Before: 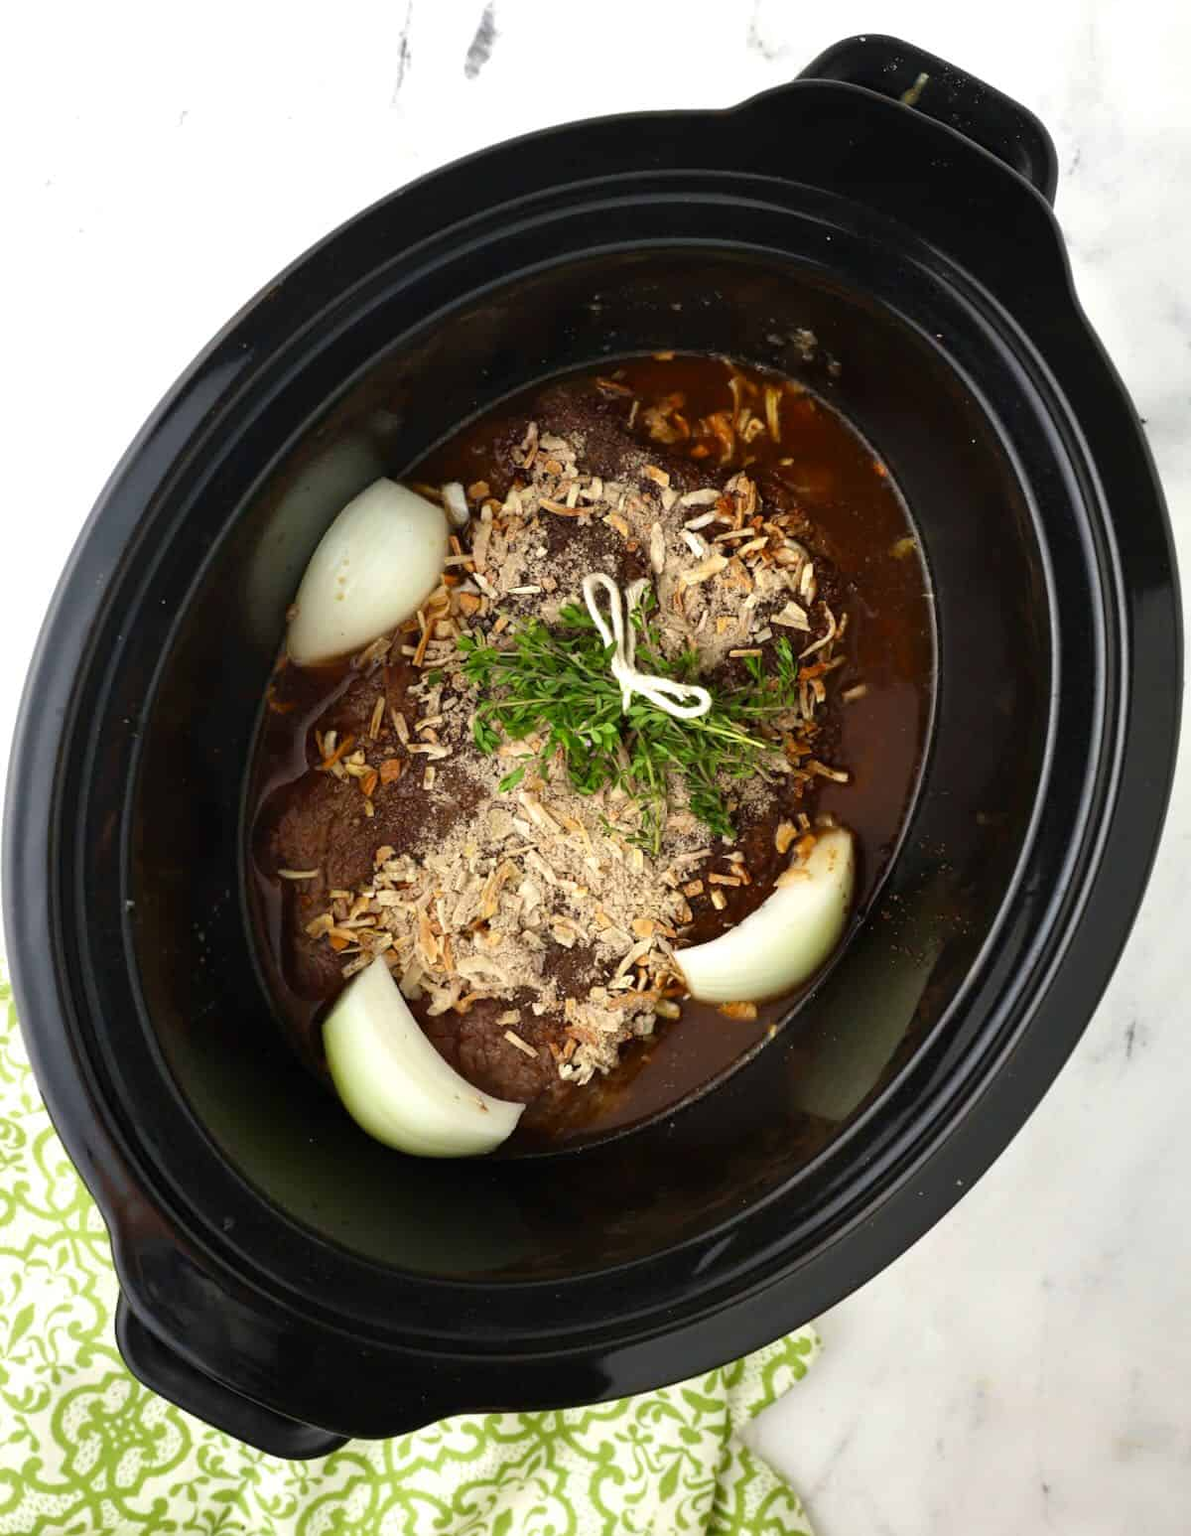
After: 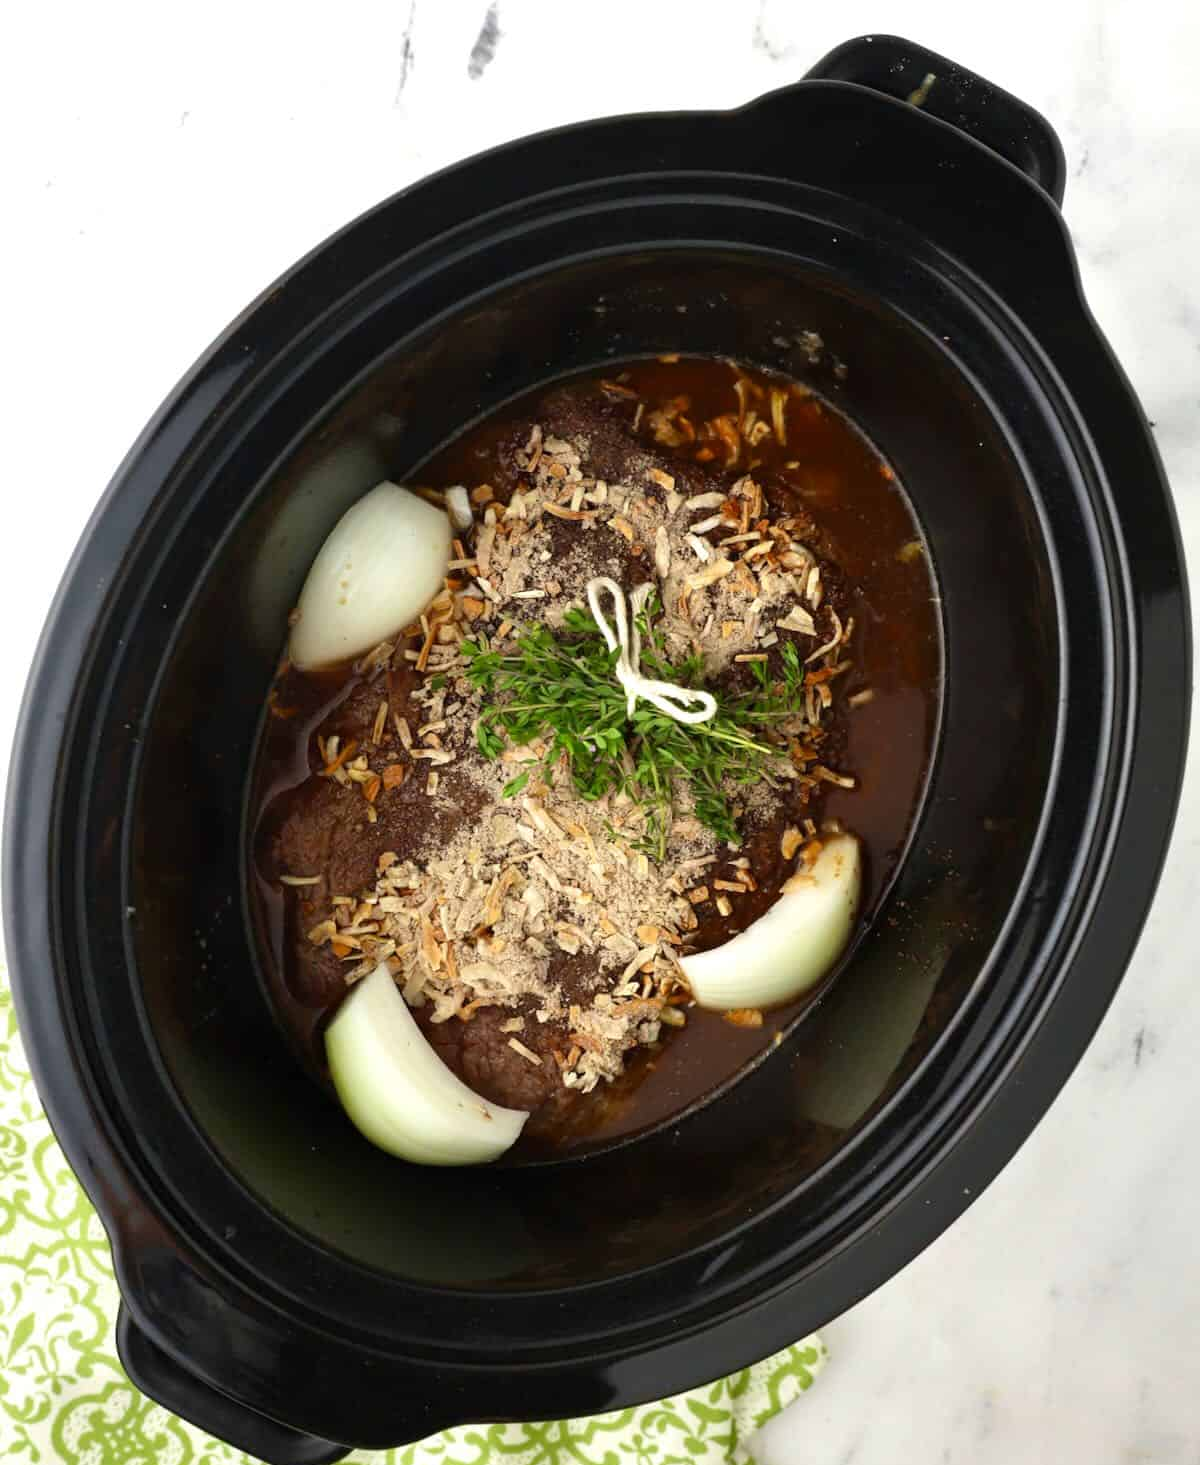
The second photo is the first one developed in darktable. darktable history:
crop and rotate: top 0.012%, bottom 5.255%
